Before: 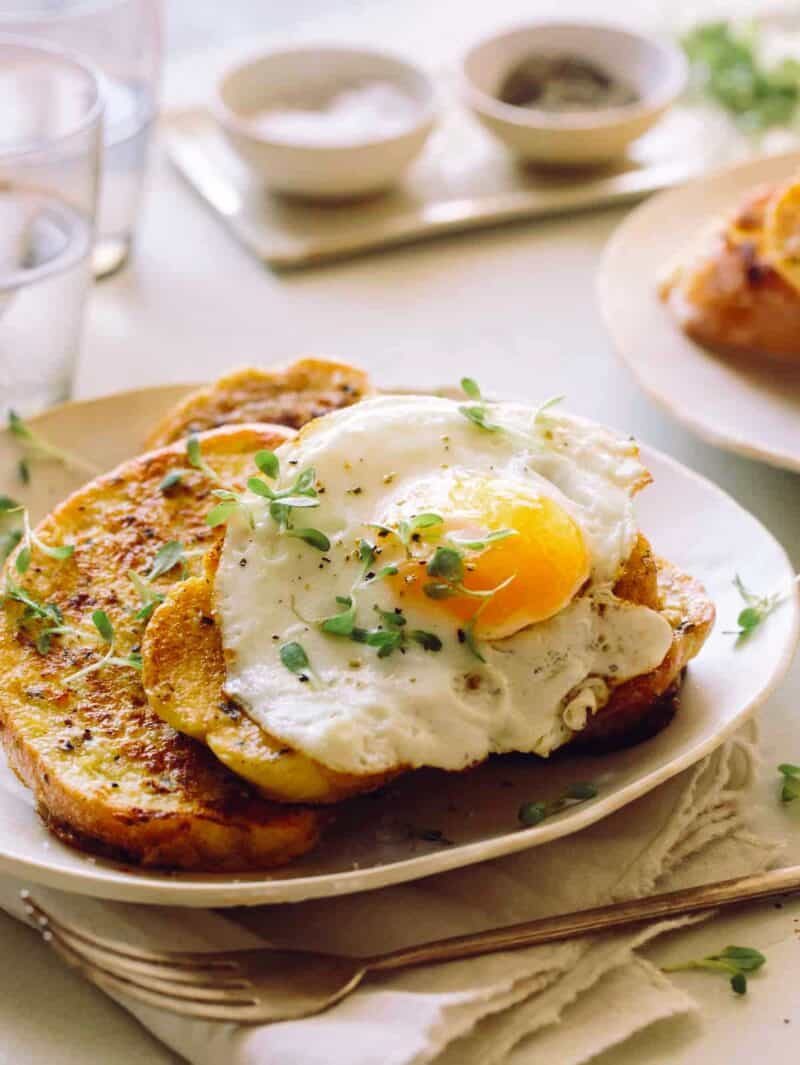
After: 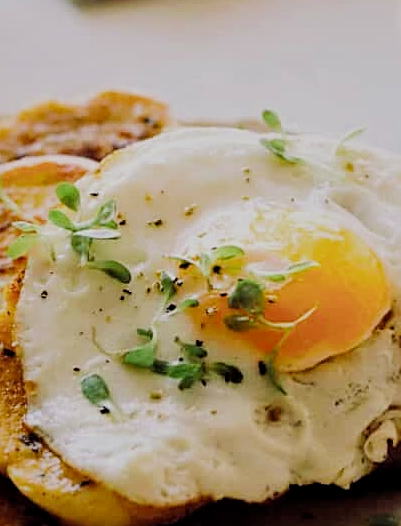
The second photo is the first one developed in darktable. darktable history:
crop: left 24.937%, top 25.253%, right 24.915%, bottom 25.275%
sharpen: on, module defaults
local contrast: mode bilateral grid, contrast 21, coarseness 51, detail 132%, midtone range 0.2
filmic rgb: black relative exposure -6.06 EV, white relative exposure 6.95 EV, threshold 5.97 EV, hardness 2.27, enable highlight reconstruction true
